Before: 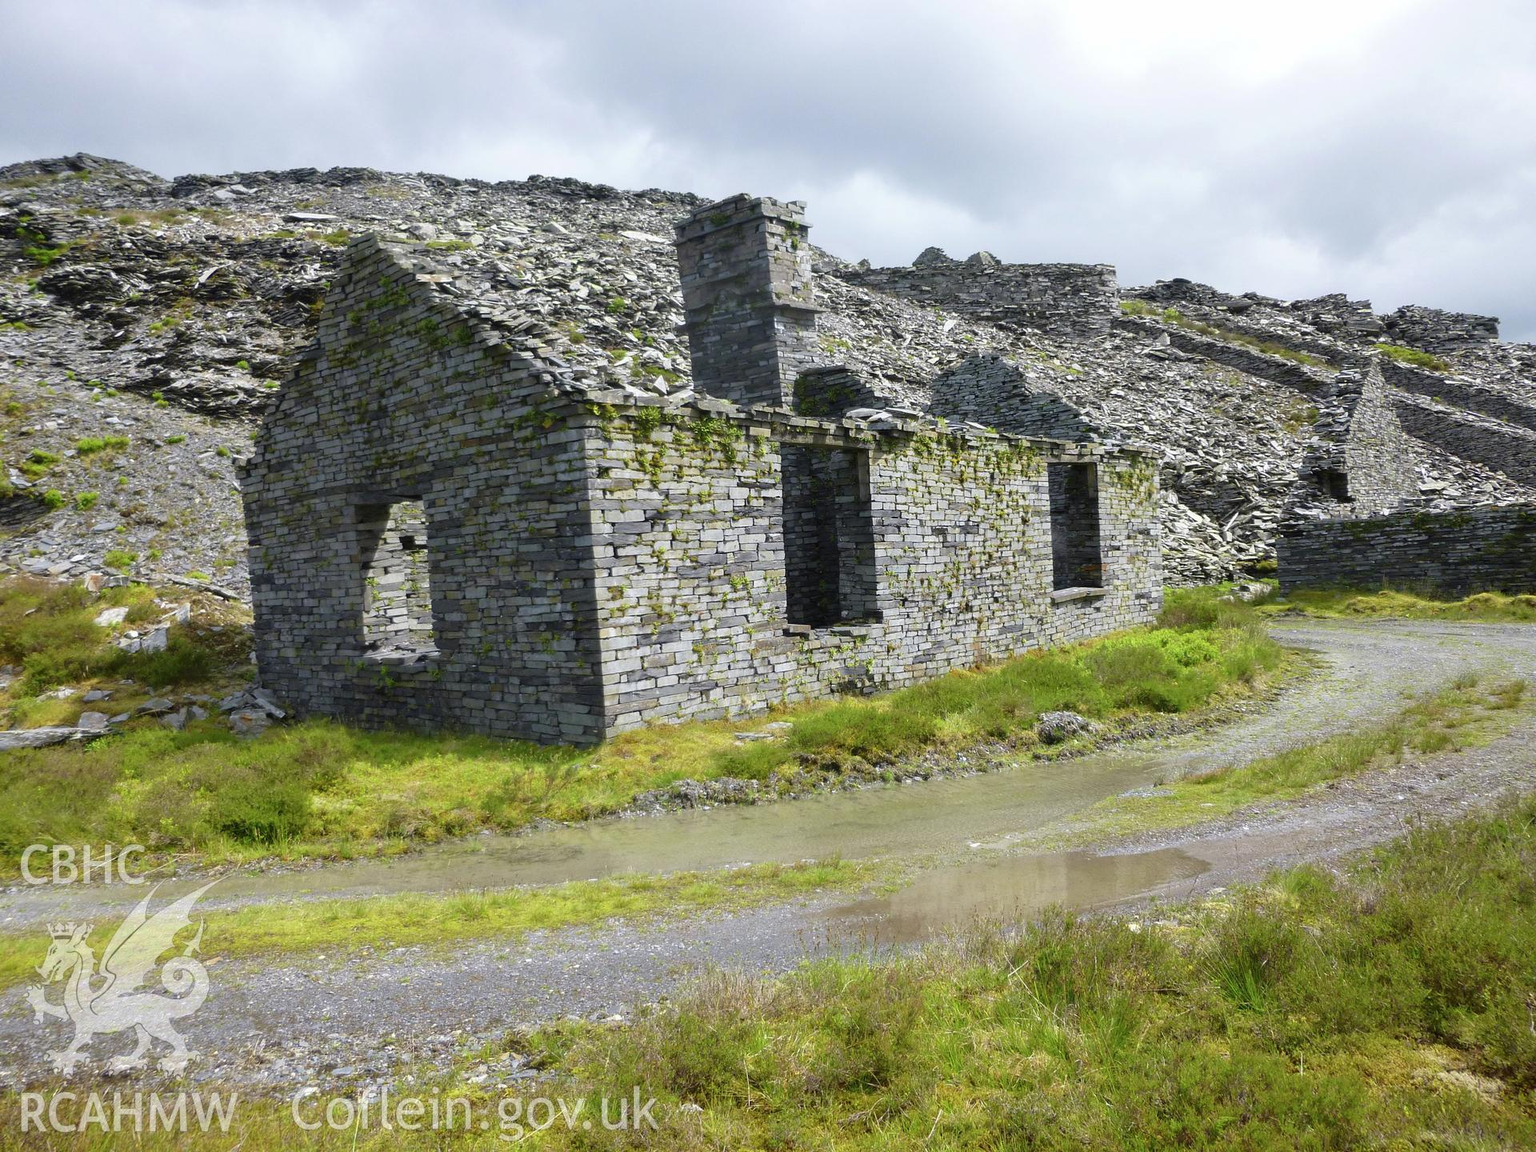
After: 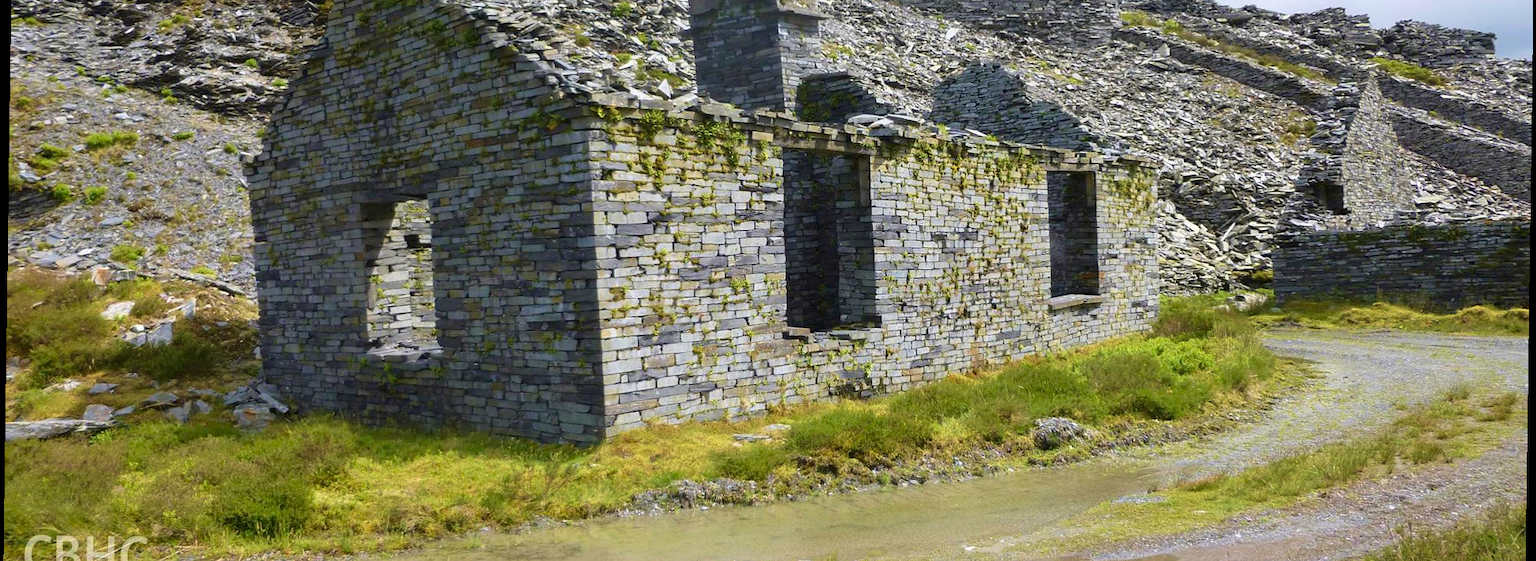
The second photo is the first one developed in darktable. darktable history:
velvia: strength 45%
crop and rotate: top 26.056%, bottom 25.543%
rotate and perspective: rotation 0.8°, automatic cropping off
